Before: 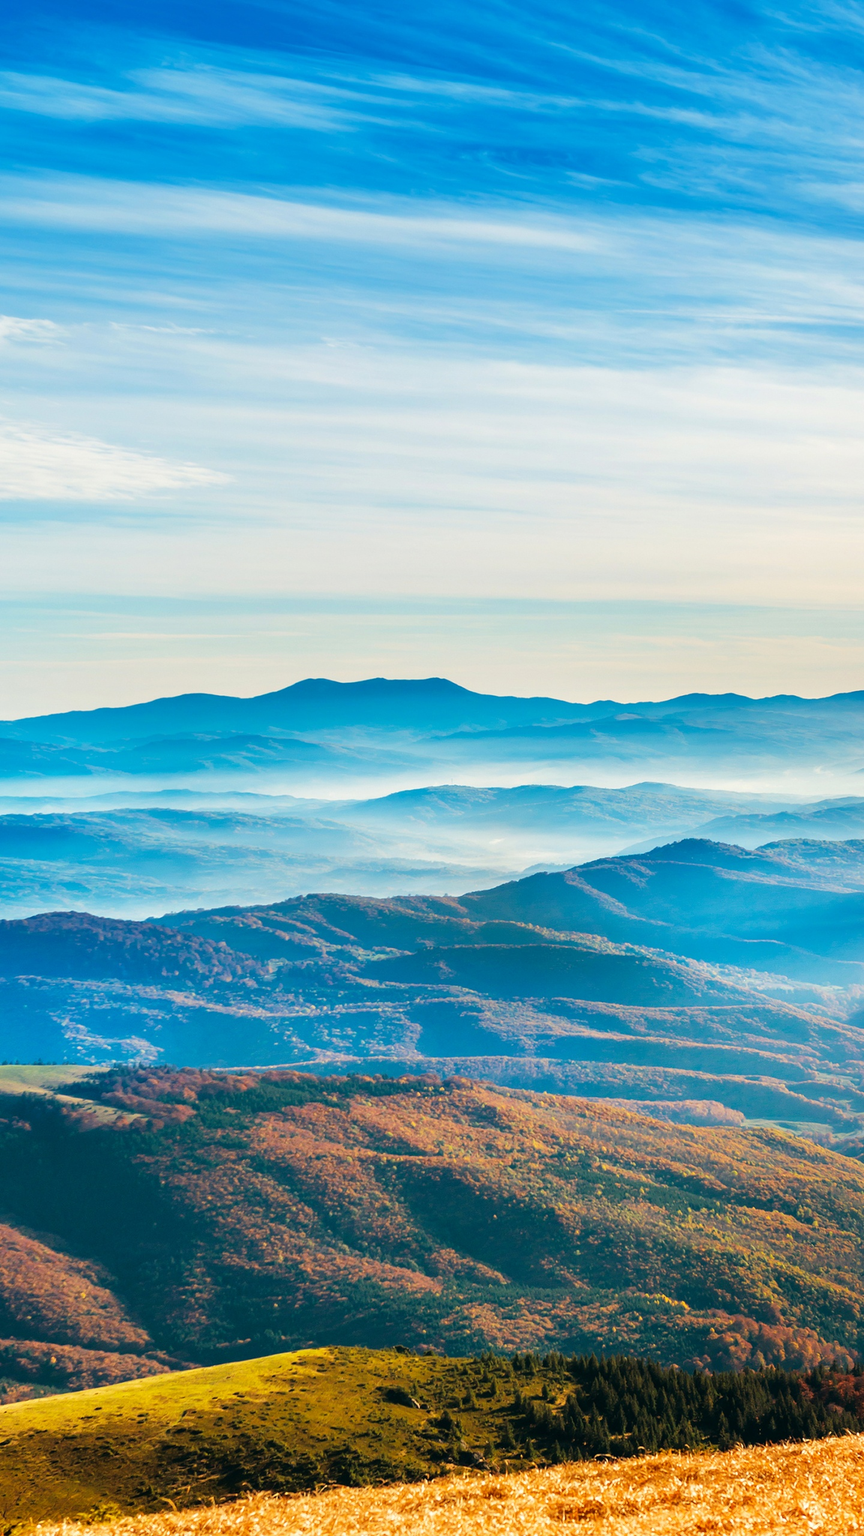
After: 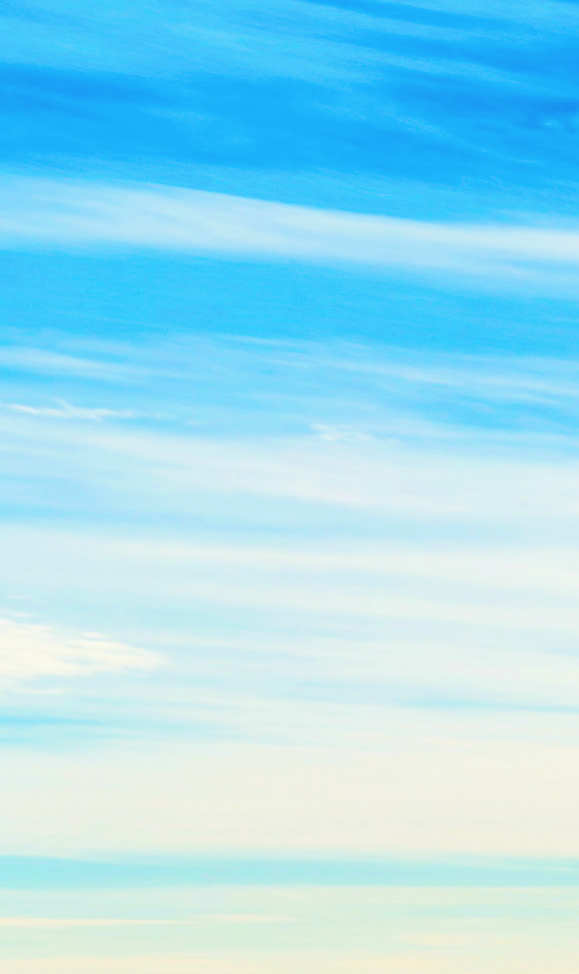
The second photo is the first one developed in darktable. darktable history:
crop: left 15.591%, top 5.427%, right 44.137%, bottom 56.518%
color balance rgb: highlights gain › luminance 17.912%, linear chroma grading › global chroma 24.47%, perceptual saturation grading › global saturation 25.639%, global vibrance 10.97%
color correction: highlights b* 2.94
filmic rgb: black relative exposure -4.95 EV, white relative exposure 2.83 EV, hardness 3.72, iterations of high-quality reconstruction 10
